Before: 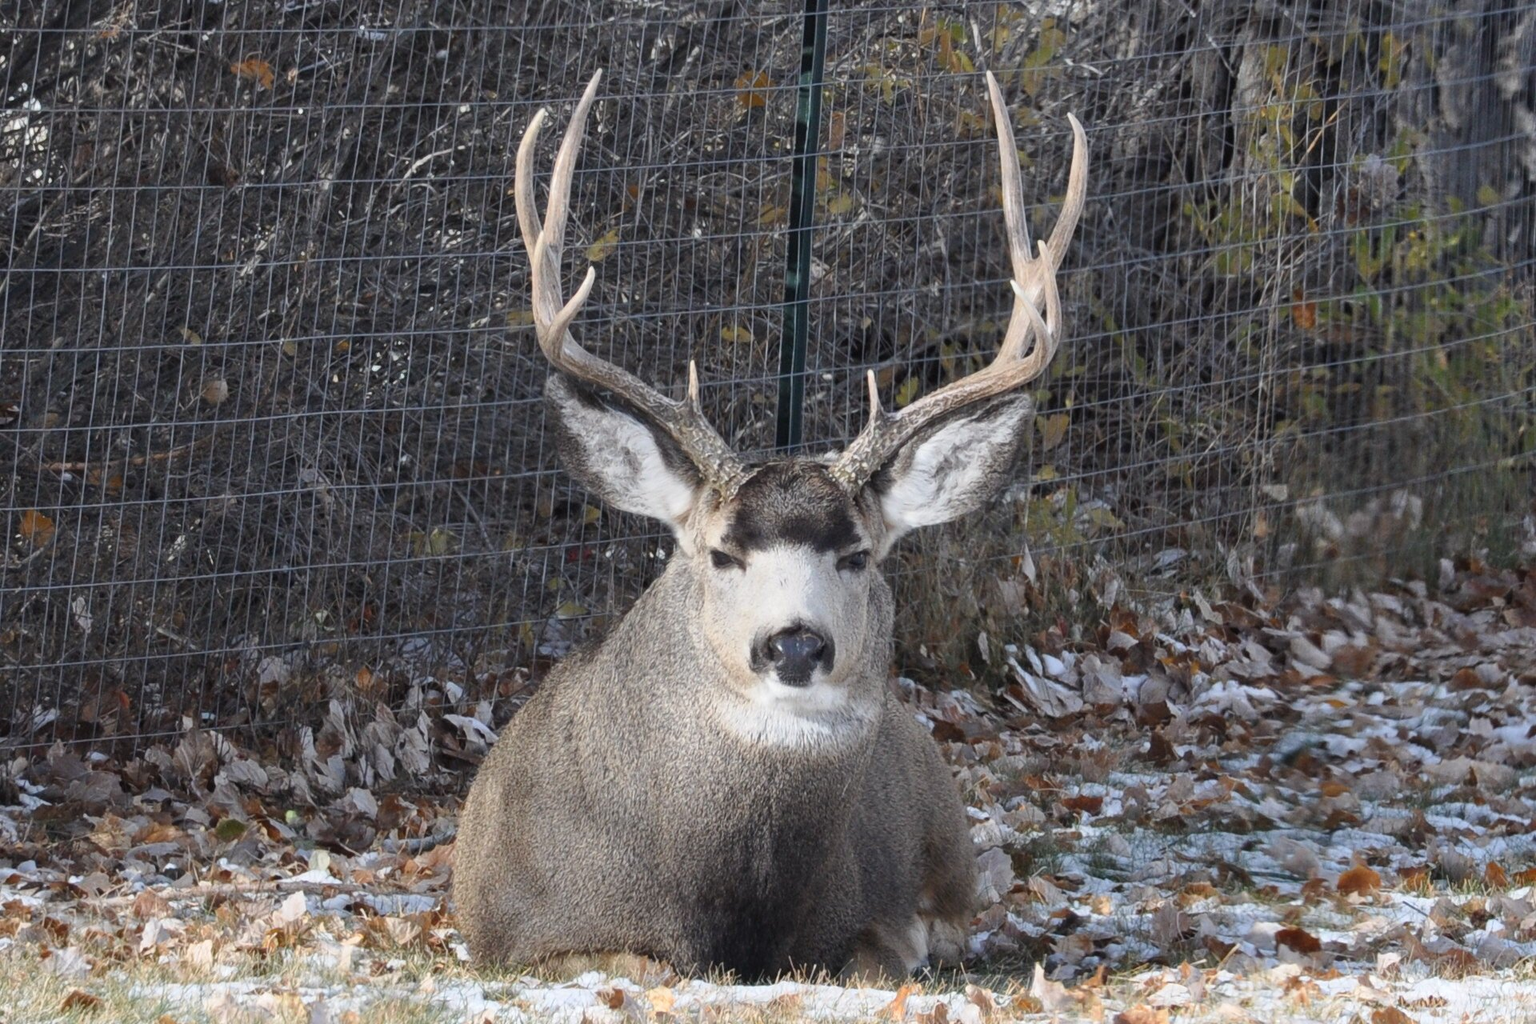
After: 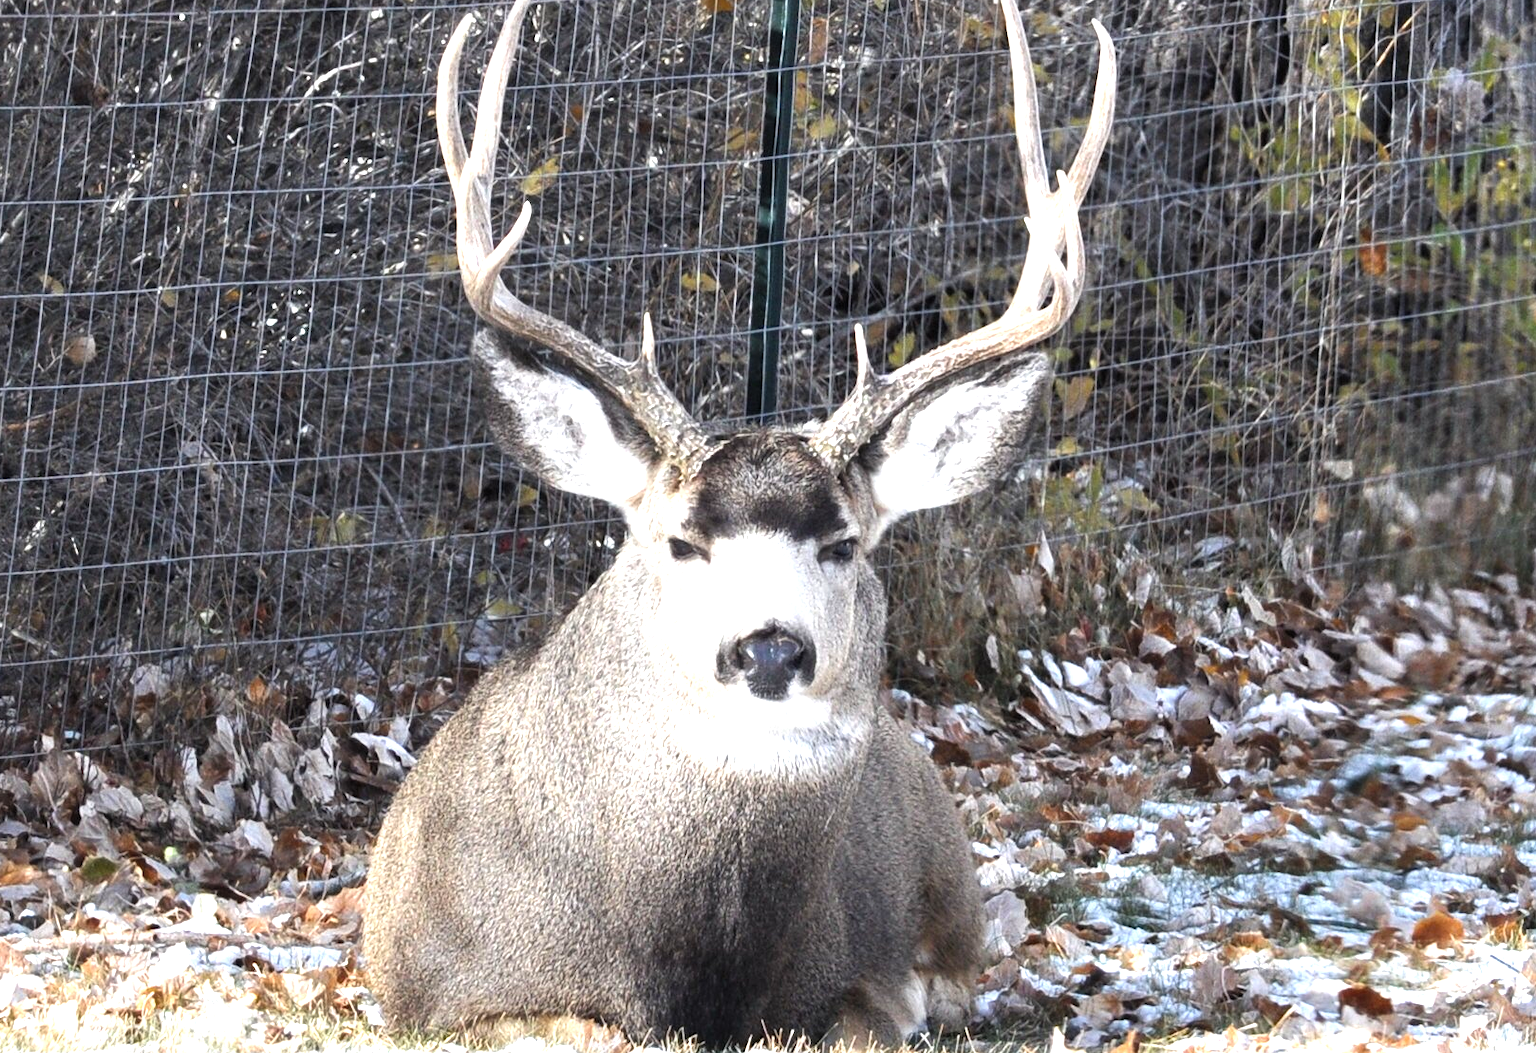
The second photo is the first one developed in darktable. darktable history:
crop and rotate: left 9.628%, top 9.466%, right 6.095%, bottom 3.801%
levels: white 90.65%, levels [0.012, 0.367, 0.697]
